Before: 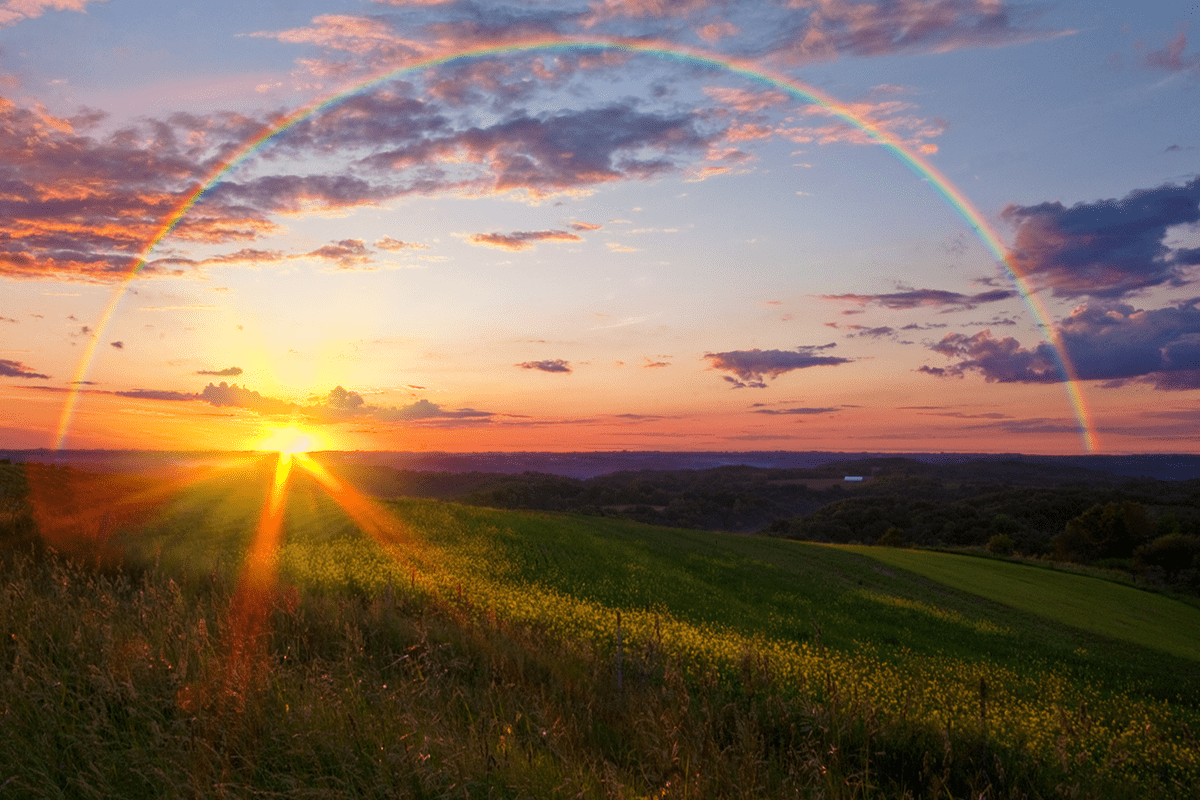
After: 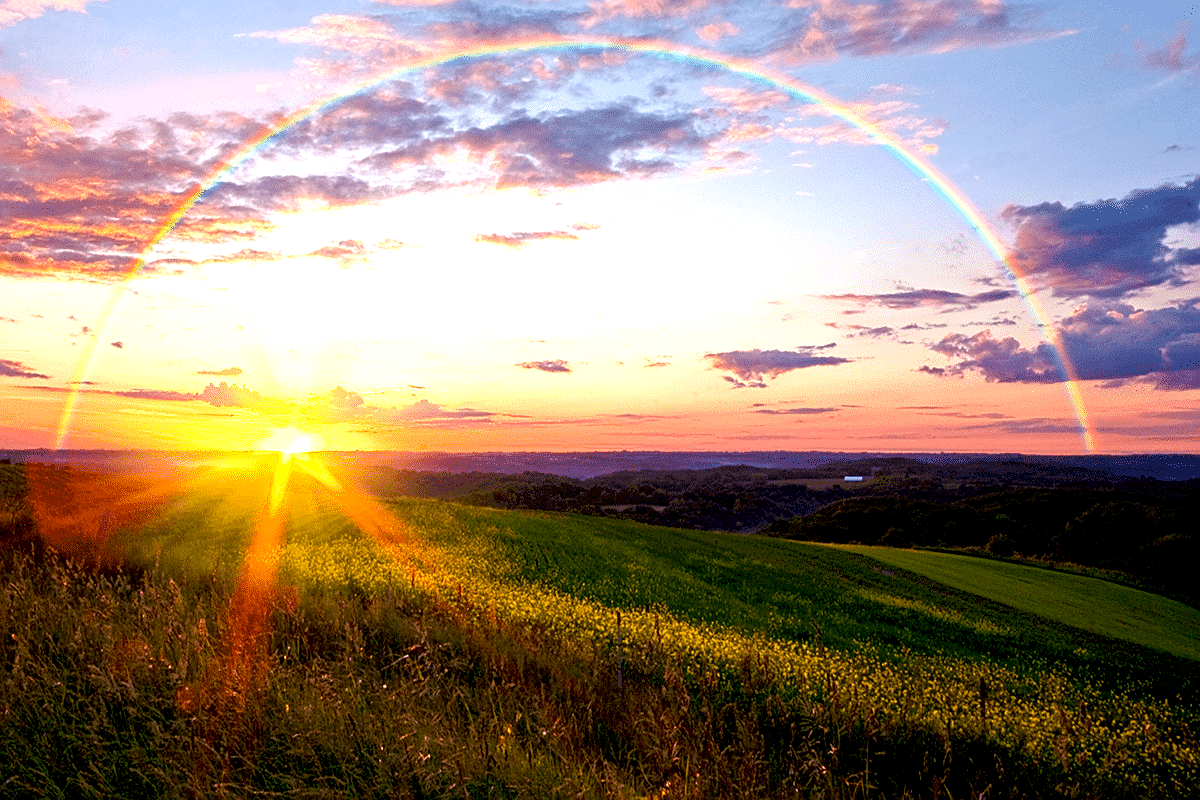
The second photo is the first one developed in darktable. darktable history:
sharpen: on, module defaults
exposure: black level correction 0.011, exposure 1.086 EV, compensate exposure bias true, compensate highlight preservation false
